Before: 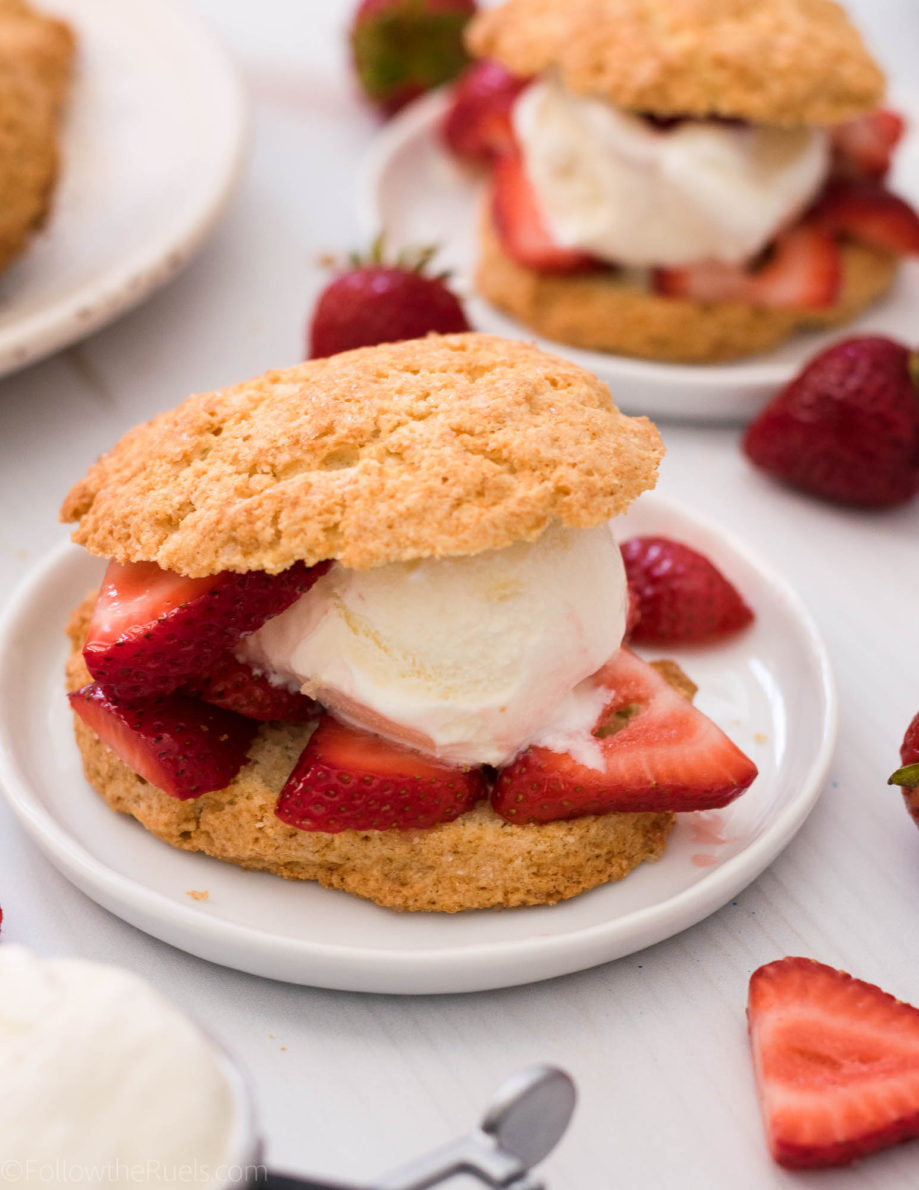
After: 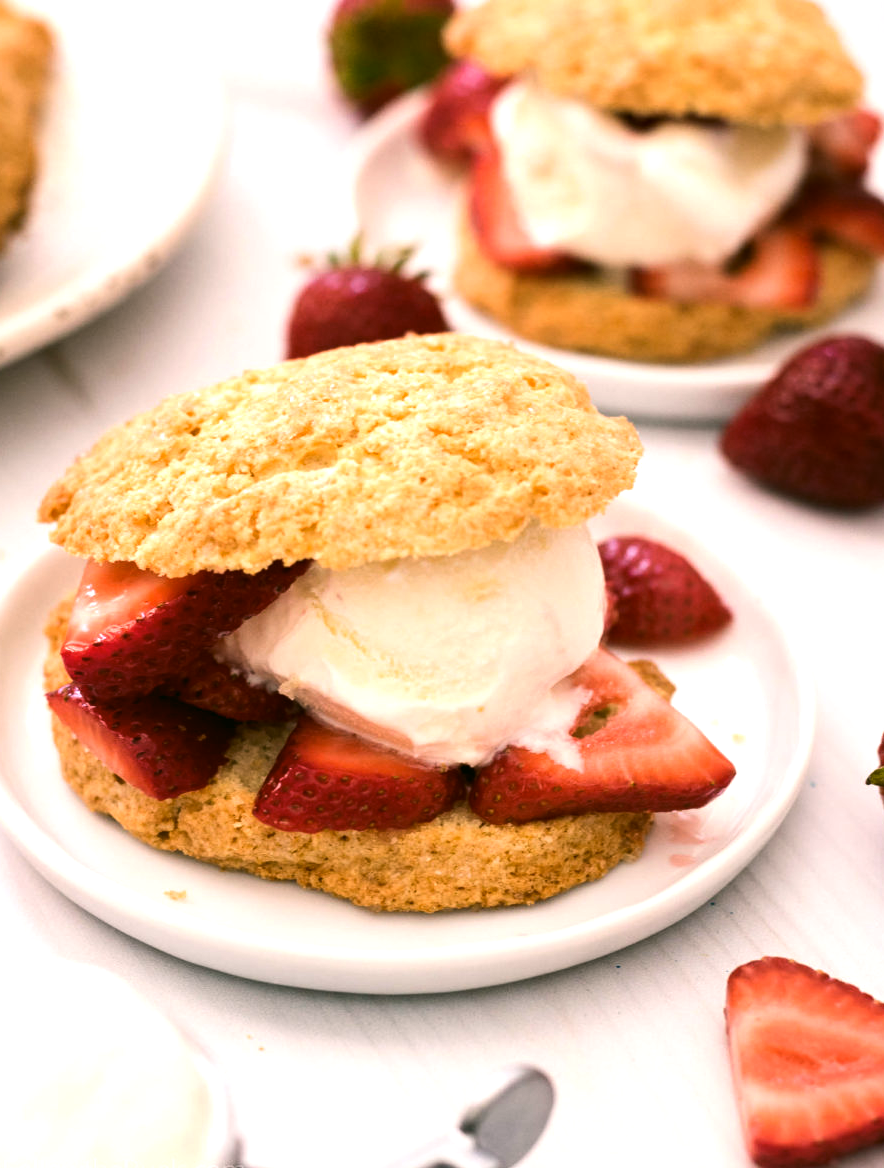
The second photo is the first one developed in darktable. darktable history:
sharpen: radius 2.923, amount 0.854, threshold 47.465
color correction: highlights a* 4.43, highlights b* 4.96, shadows a* -7.81, shadows b* 4.98
tone equalizer: -8 EV -0.713 EV, -7 EV -0.693 EV, -6 EV -0.601 EV, -5 EV -0.411 EV, -3 EV 0.398 EV, -2 EV 0.6 EV, -1 EV 0.69 EV, +0 EV 0.753 EV, edges refinement/feathering 500, mask exposure compensation -1.57 EV, preserve details no
crop and rotate: left 2.558%, right 1.175%, bottom 1.793%
